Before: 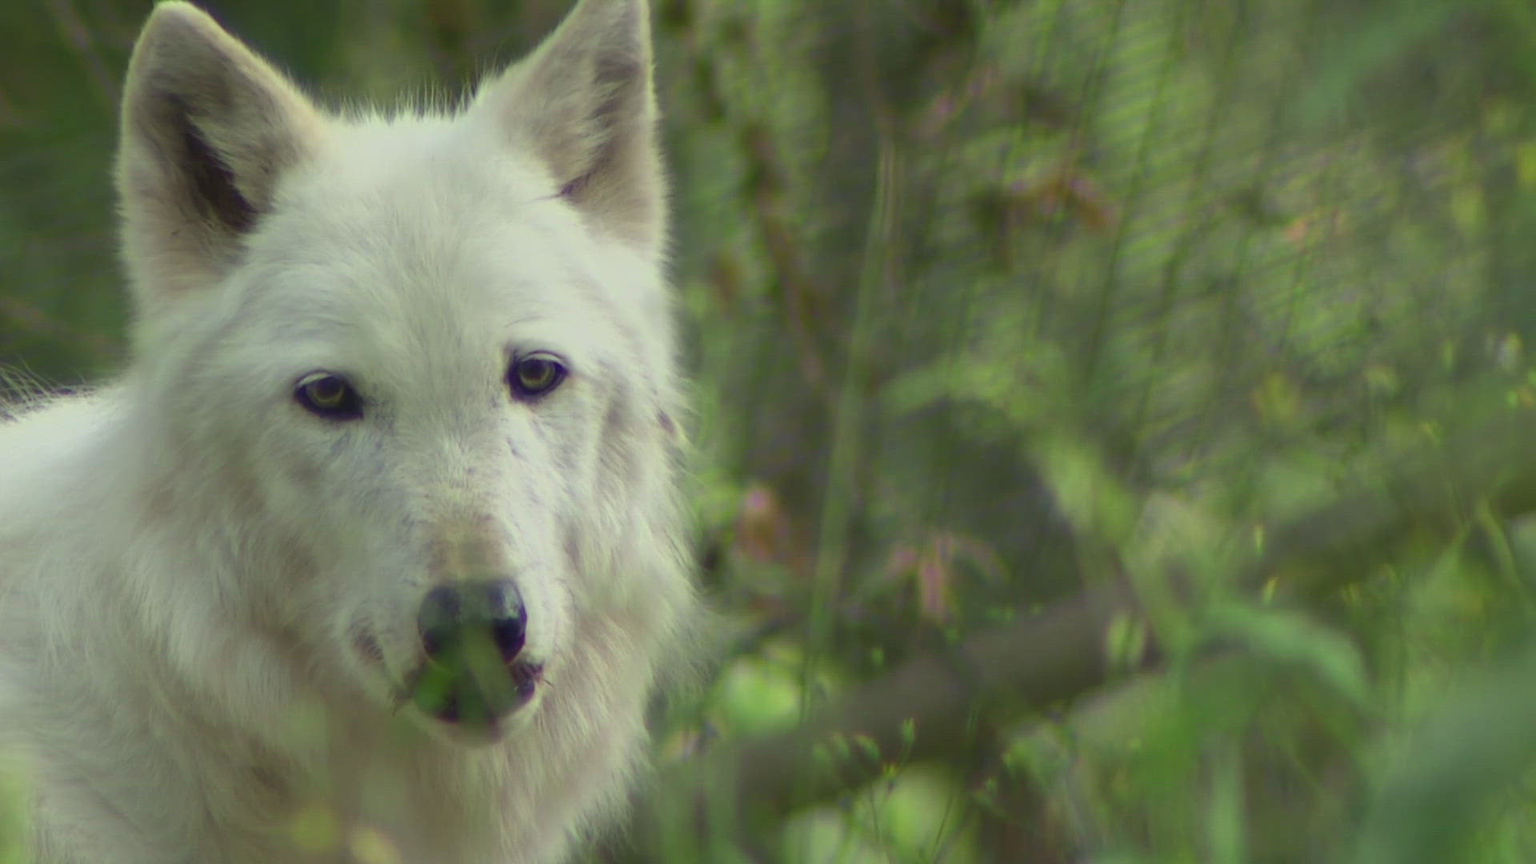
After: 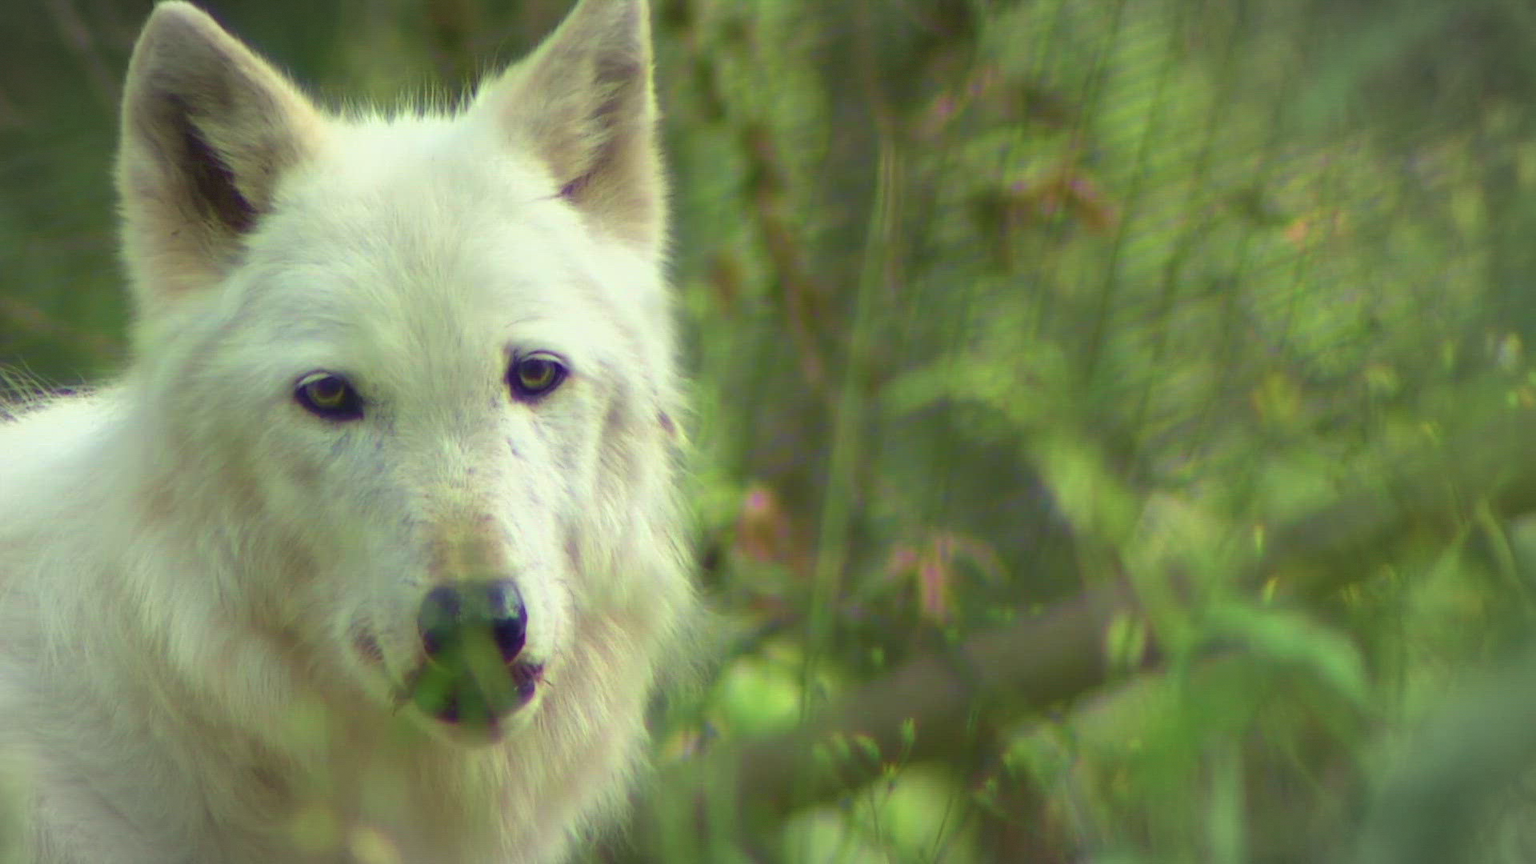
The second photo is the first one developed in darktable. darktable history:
vignetting: fall-off start 81.73%, fall-off radius 61.68%, brightness -0.203, automatic ratio true, width/height ratio 1.417, dithering 8-bit output
velvia: strength 44.76%
tone equalizer: -8 EV -0.437 EV, -7 EV -0.414 EV, -6 EV -0.301 EV, -5 EV -0.253 EV, -3 EV 0.257 EV, -2 EV 0.329 EV, -1 EV 0.391 EV, +0 EV 0.421 EV, smoothing diameter 24.89%, edges refinement/feathering 13.6, preserve details guided filter
